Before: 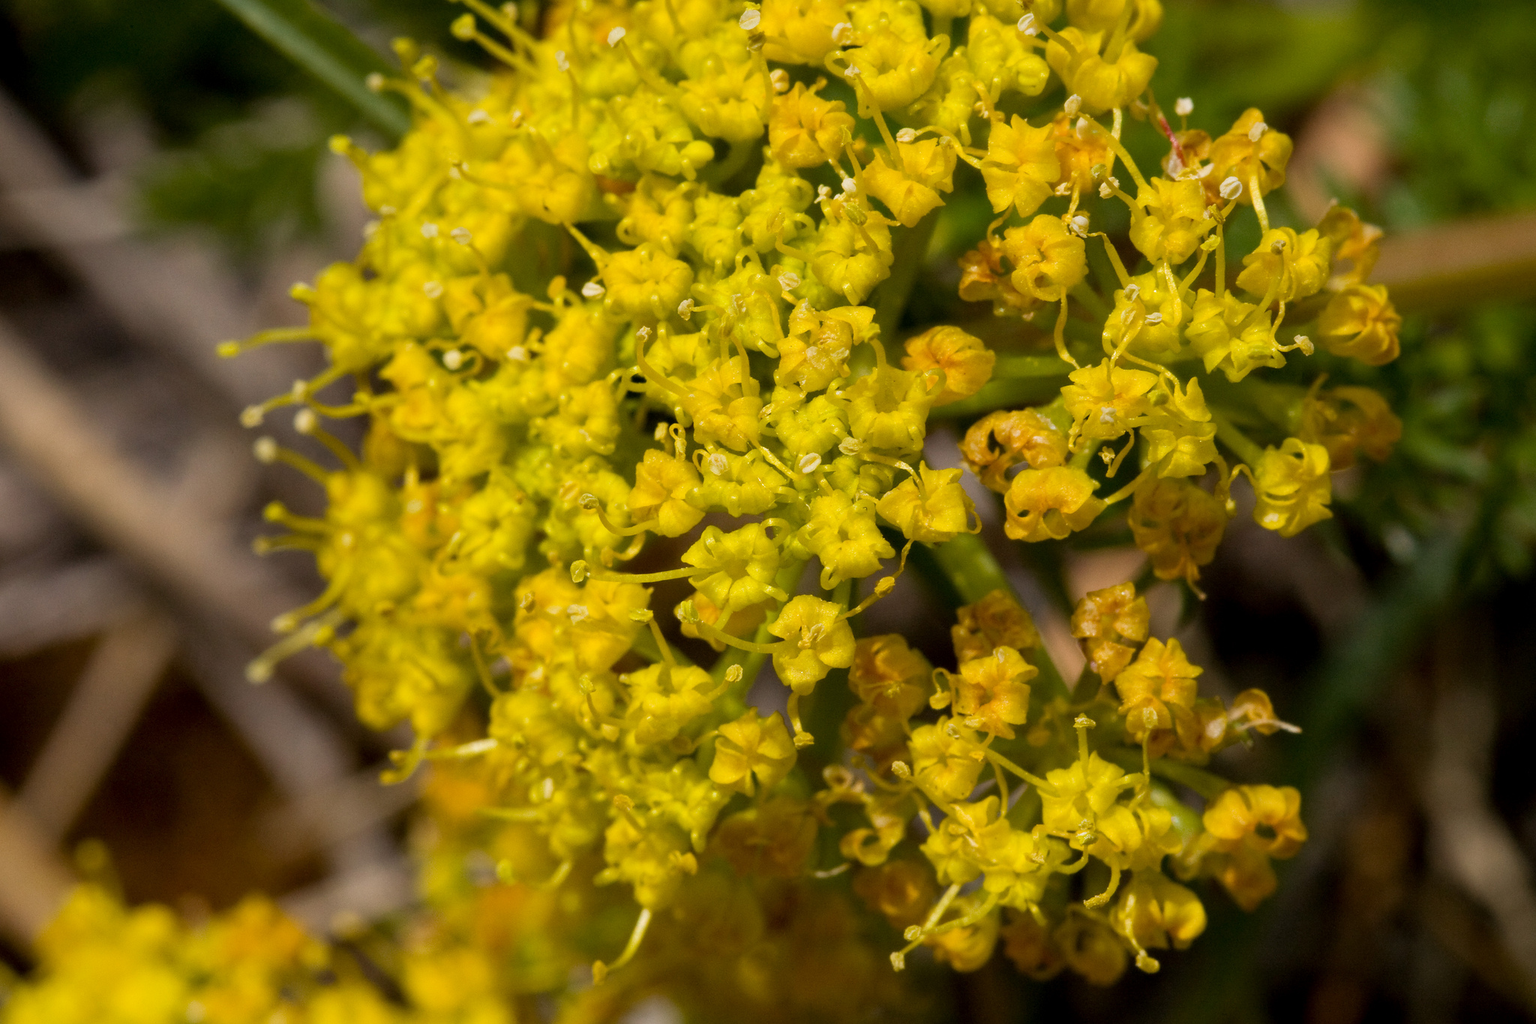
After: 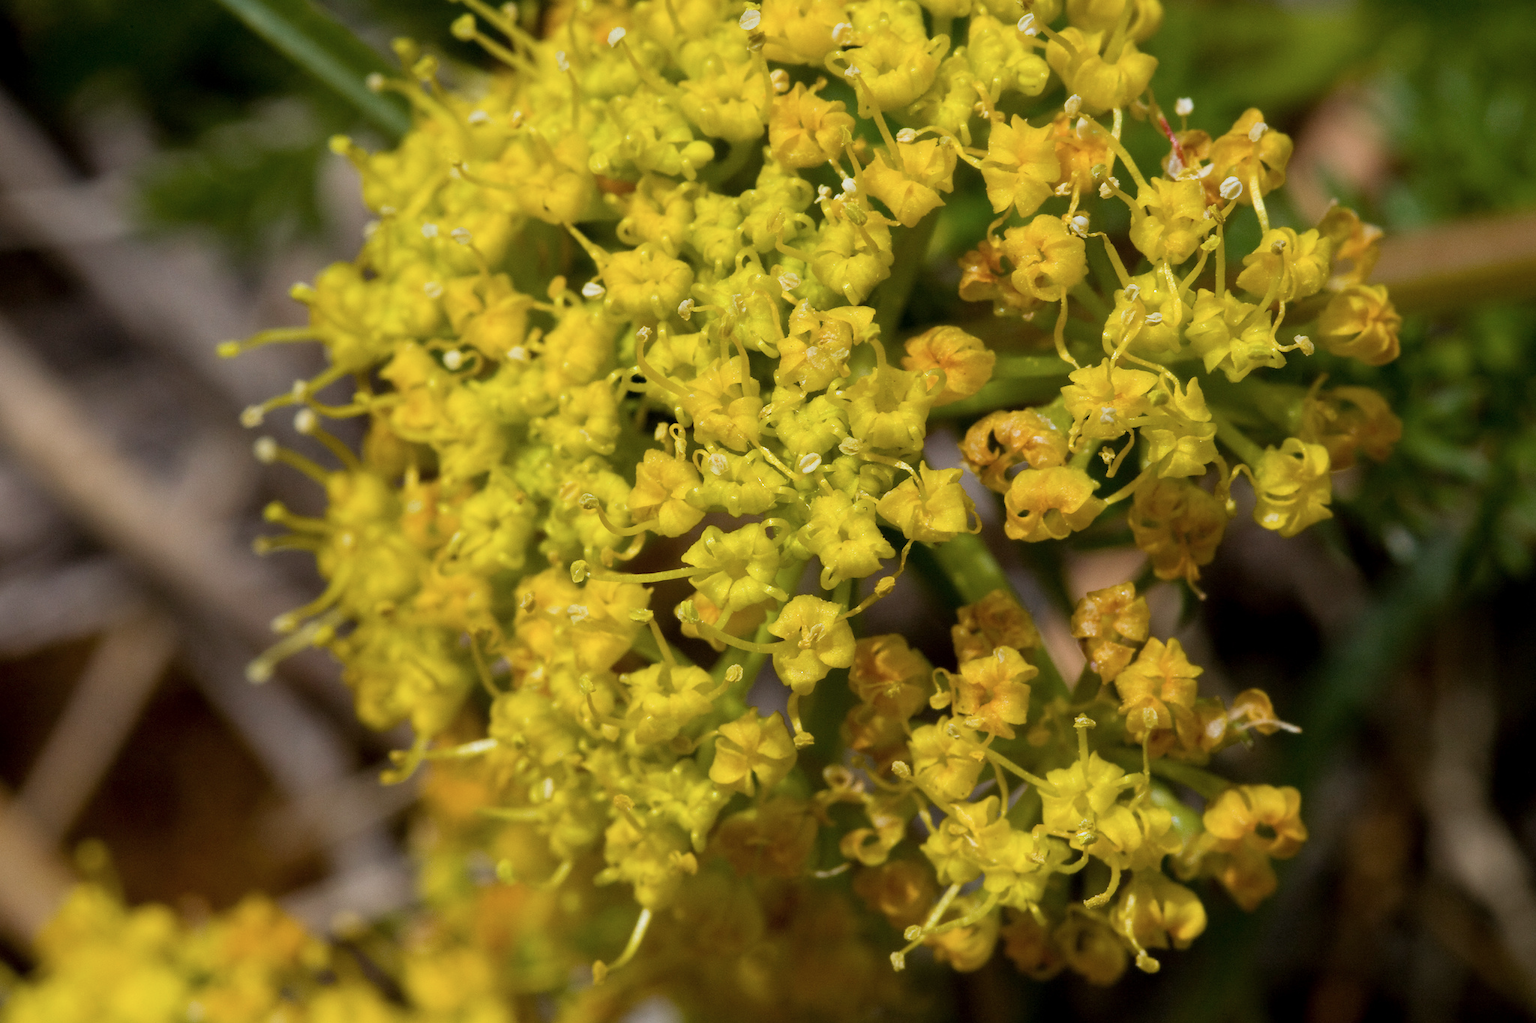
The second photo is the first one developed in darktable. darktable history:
color correction: highlights a* -3.85, highlights b* -11.14
